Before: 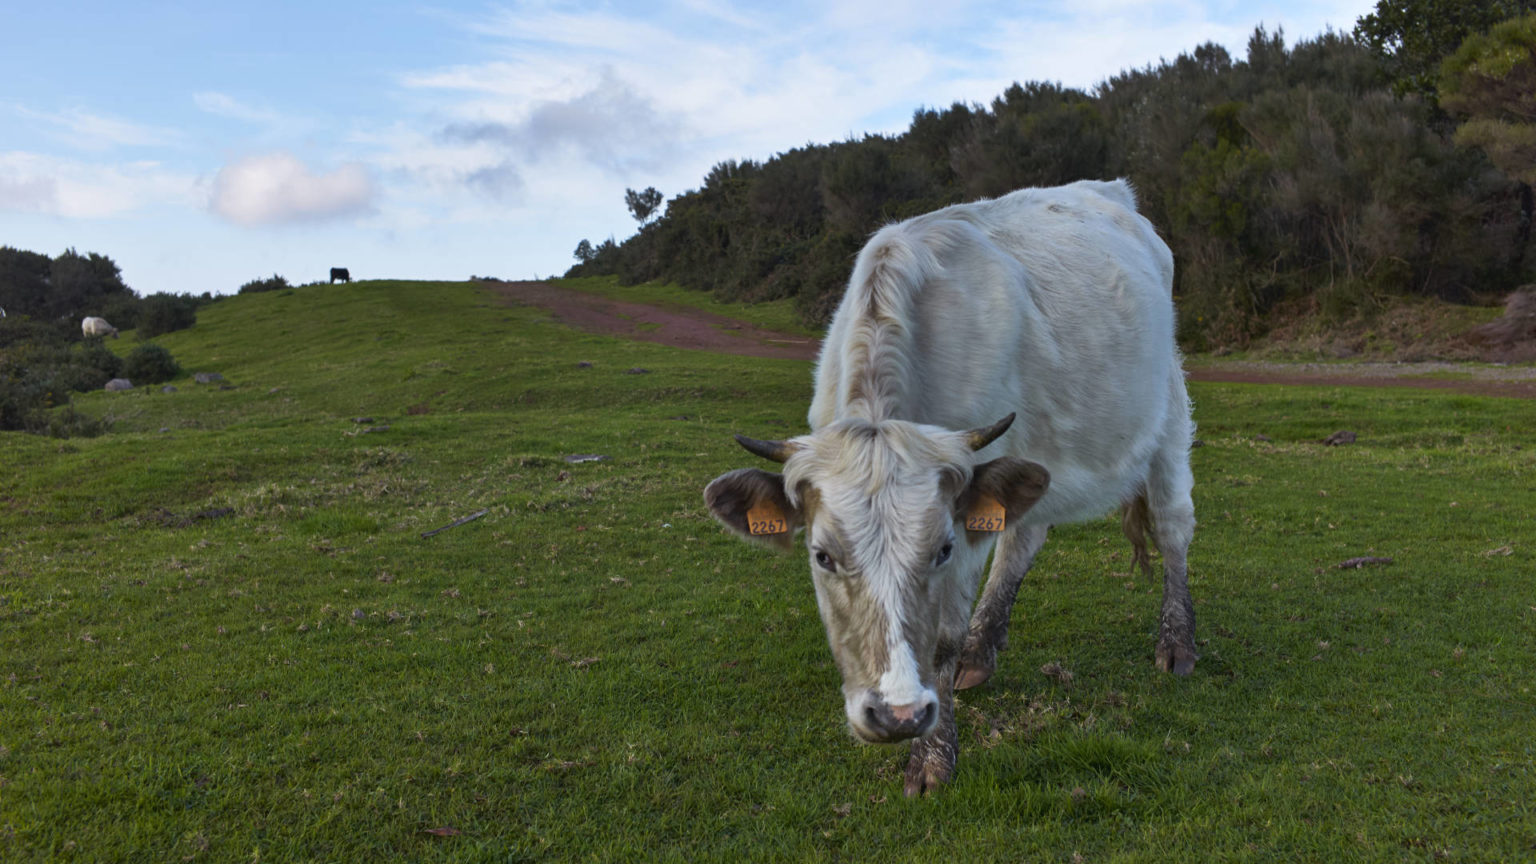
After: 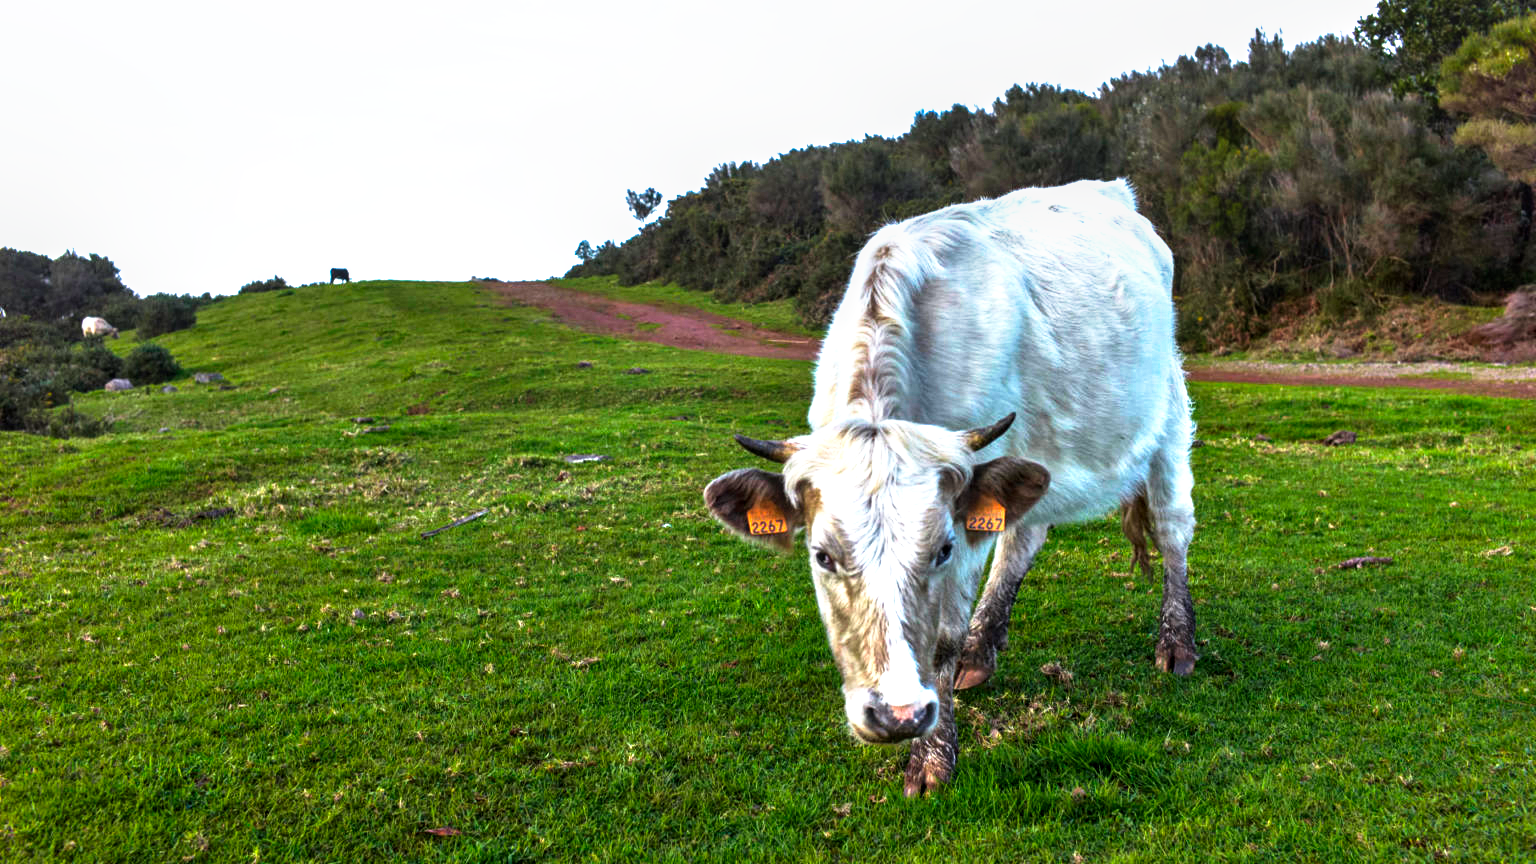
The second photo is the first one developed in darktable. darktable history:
contrast brightness saturation: contrast -0.15, brightness 0.05, saturation -0.12
tone curve: curves: ch0 [(0, 0) (0.003, 0.001) (0.011, 0.002) (0.025, 0.002) (0.044, 0.006) (0.069, 0.01) (0.1, 0.017) (0.136, 0.023) (0.177, 0.038) (0.224, 0.066) (0.277, 0.118) (0.335, 0.185) (0.399, 0.264) (0.468, 0.365) (0.543, 0.475) (0.623, 0.606) (0.709, 0.759) (0.801, 0.923) (0.898, 0.999) (1, 1)], preserve colors none
exposure: black level correction 0, exposure 1.3 EV, compensate exposure bias true, compensate highlight preservation false
local contrast: detail 130%
